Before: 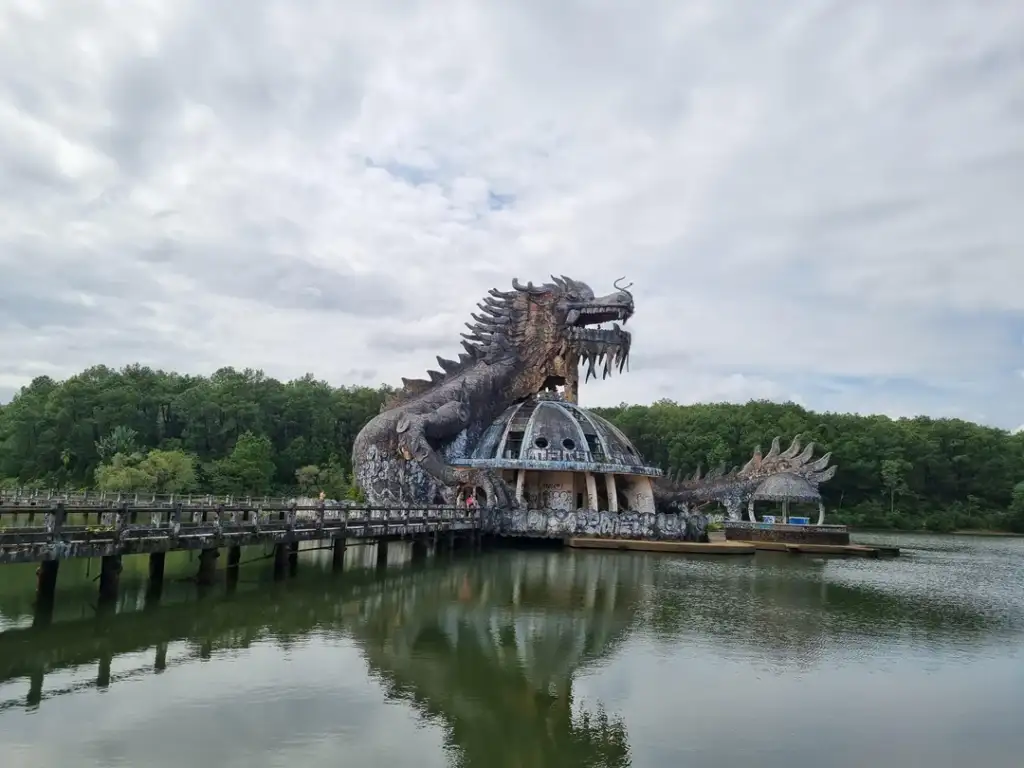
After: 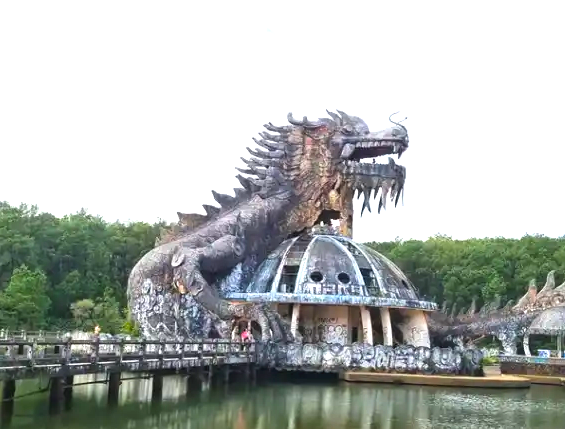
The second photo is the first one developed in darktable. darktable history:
exposure: black level correction 0, exposure 1.331 EV, compensate exposure bias true, compensate highlight preservation false
crop and rotate: left 21.996%, top 21.643%, right 22.803%, bottom 22.436%
color balance rgb: global offset › luminance 0.481%, perceptual saturation grading › global saturation 19.665%
